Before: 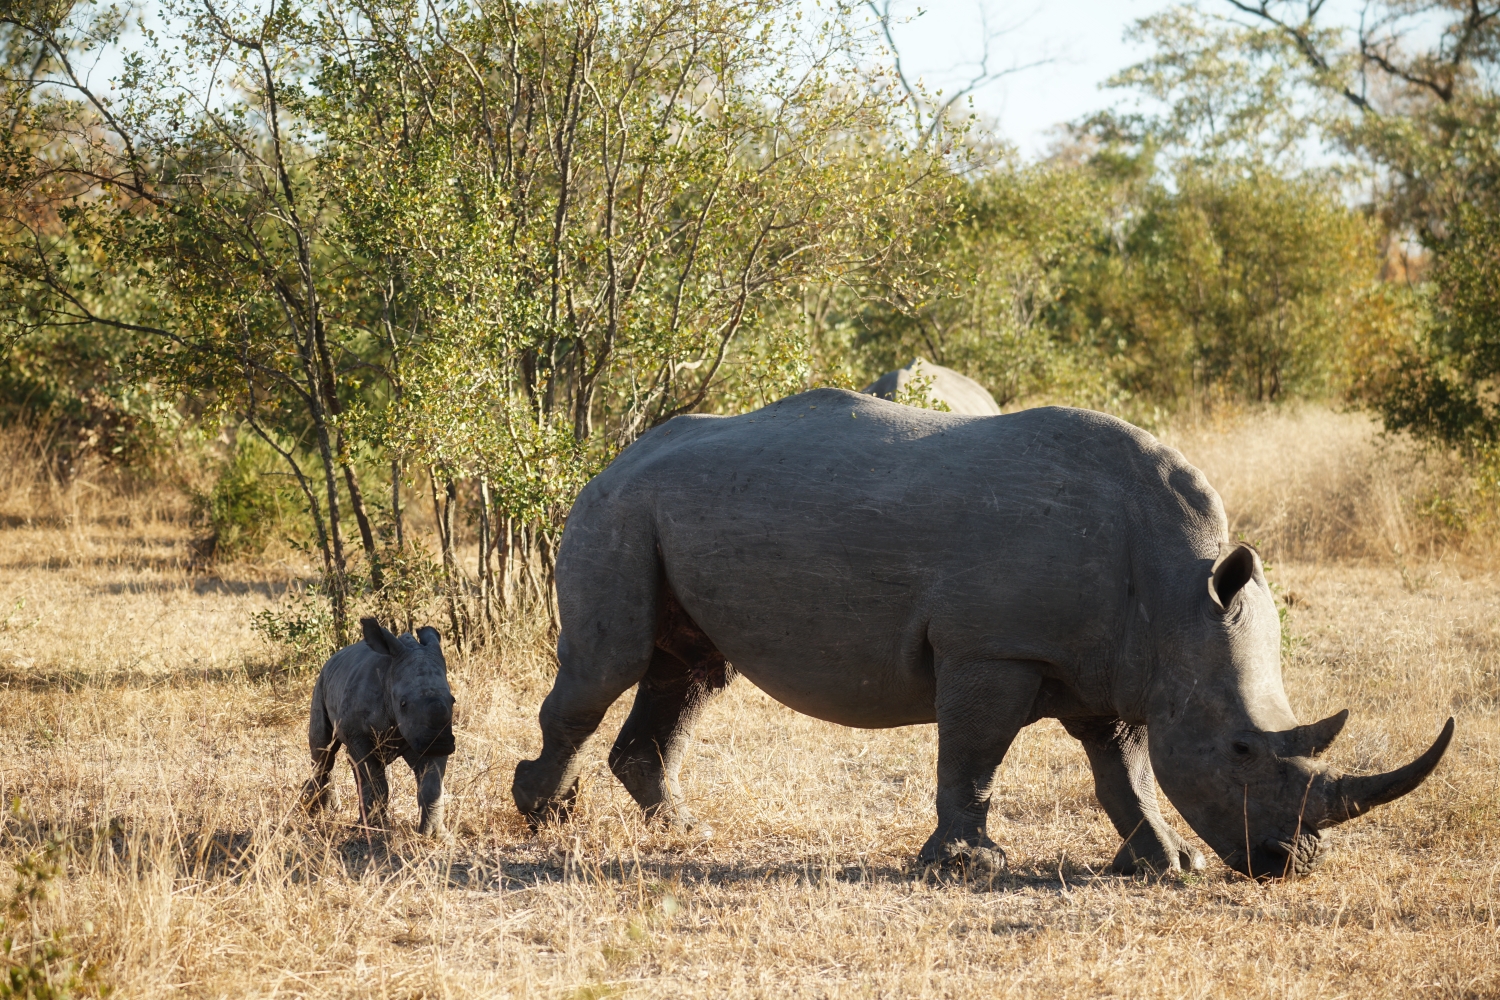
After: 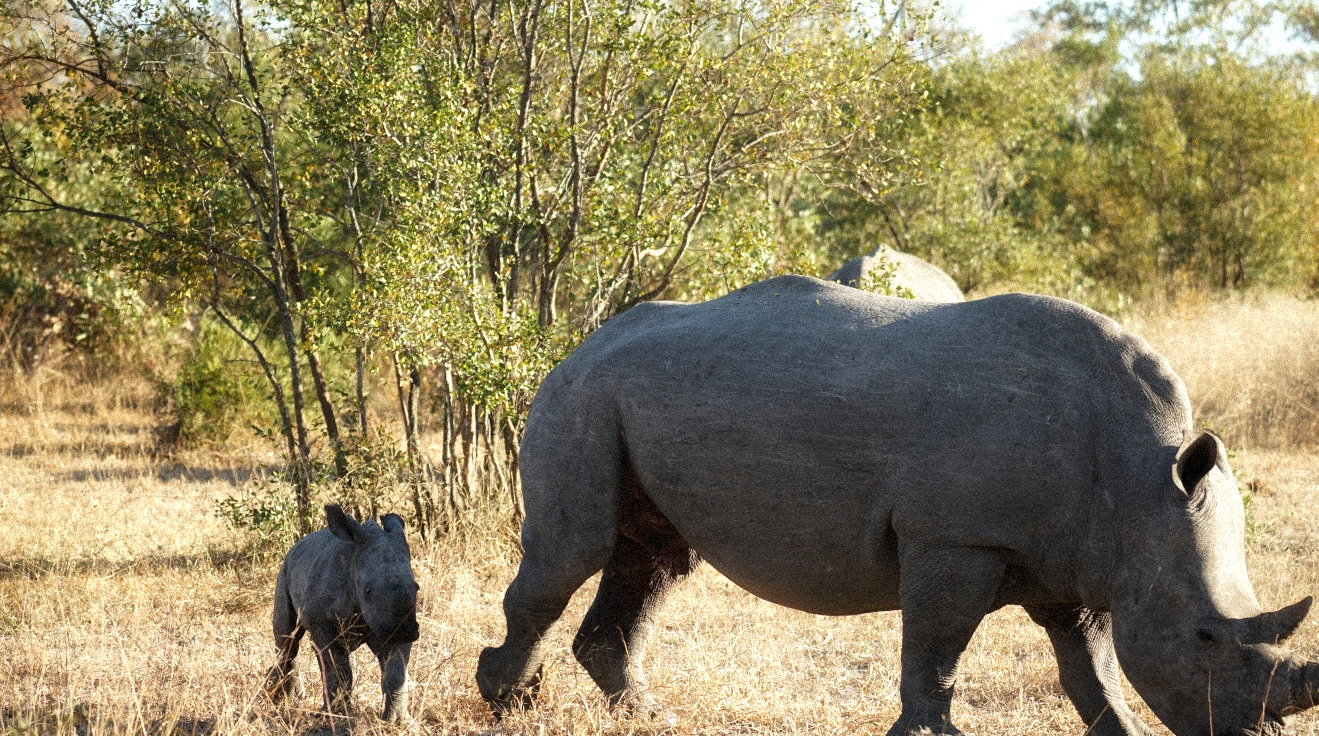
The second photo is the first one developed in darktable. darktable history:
grain: coarseness 9.38 ISO, strength 34.99%, mid-tones bias 0%
crop and rotate: left 2.425%, top 11.305%, right 9.6%, bottom 15.08%
exposure: black level correction 0.001, exposure 0.3 EV, compensate highlight preservation false
white balance: red 0.986, blue 1.01
